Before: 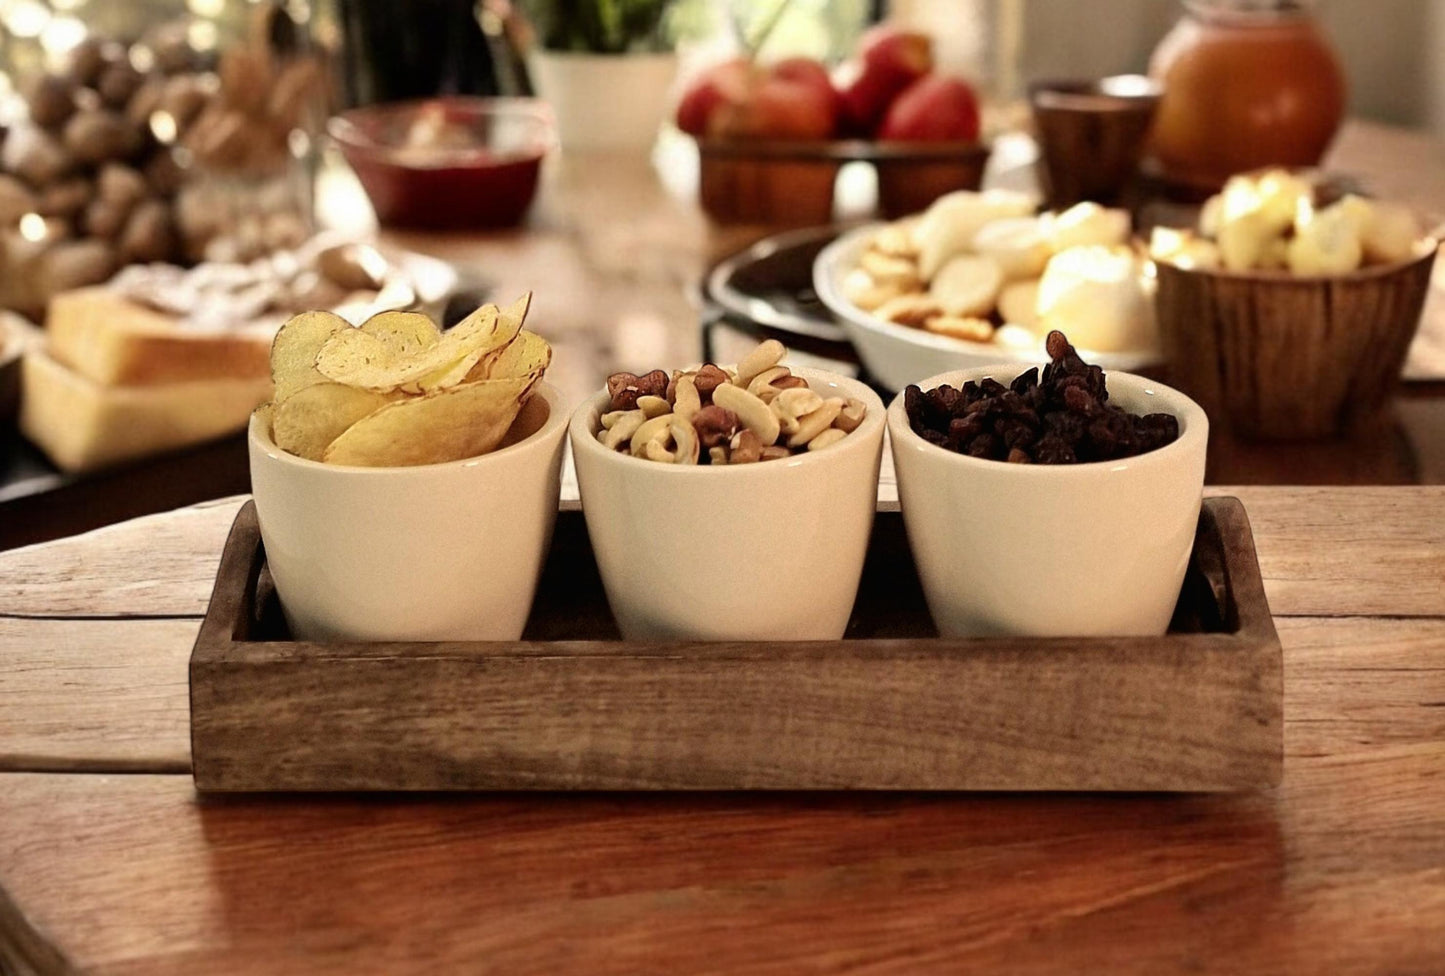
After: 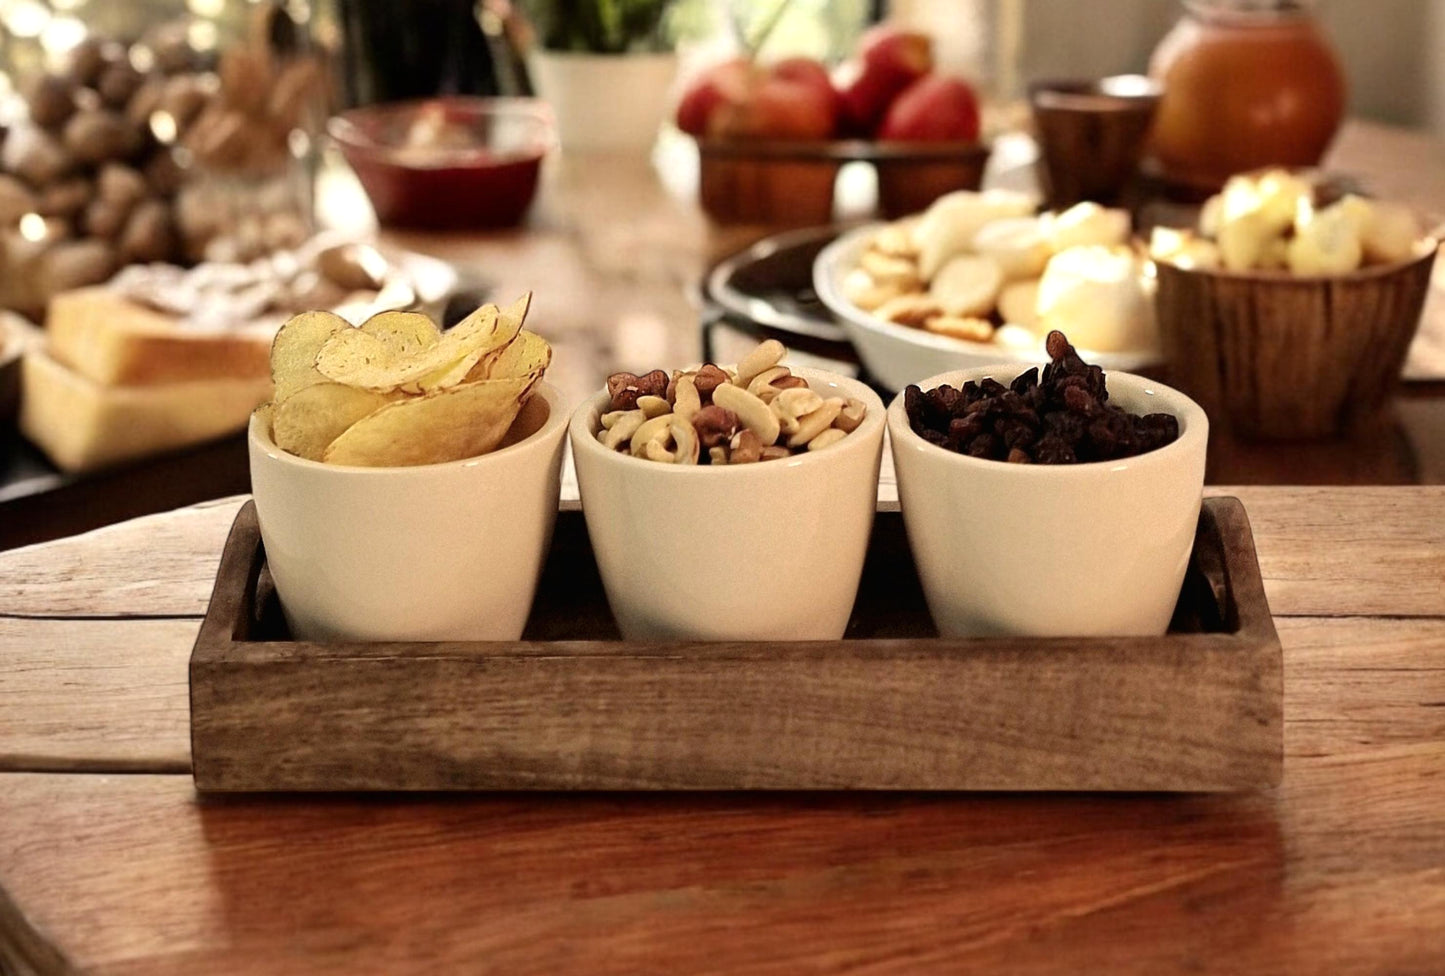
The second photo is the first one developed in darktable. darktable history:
exposure: exposure 0.076 EV, compensate highlight preservation false
